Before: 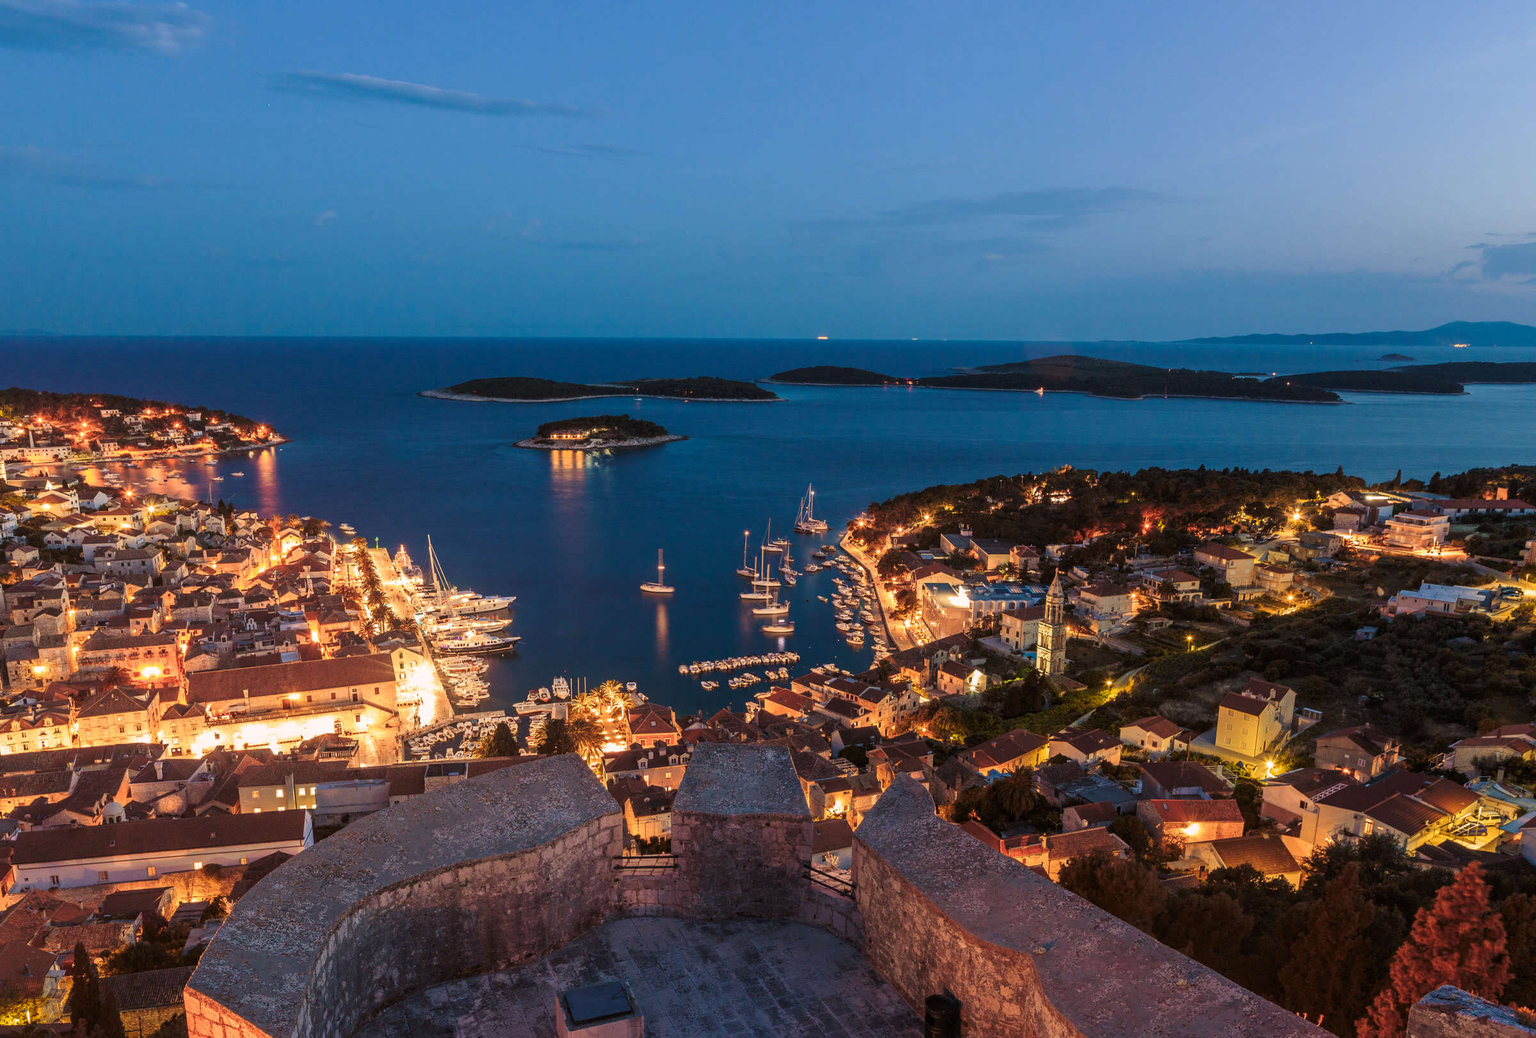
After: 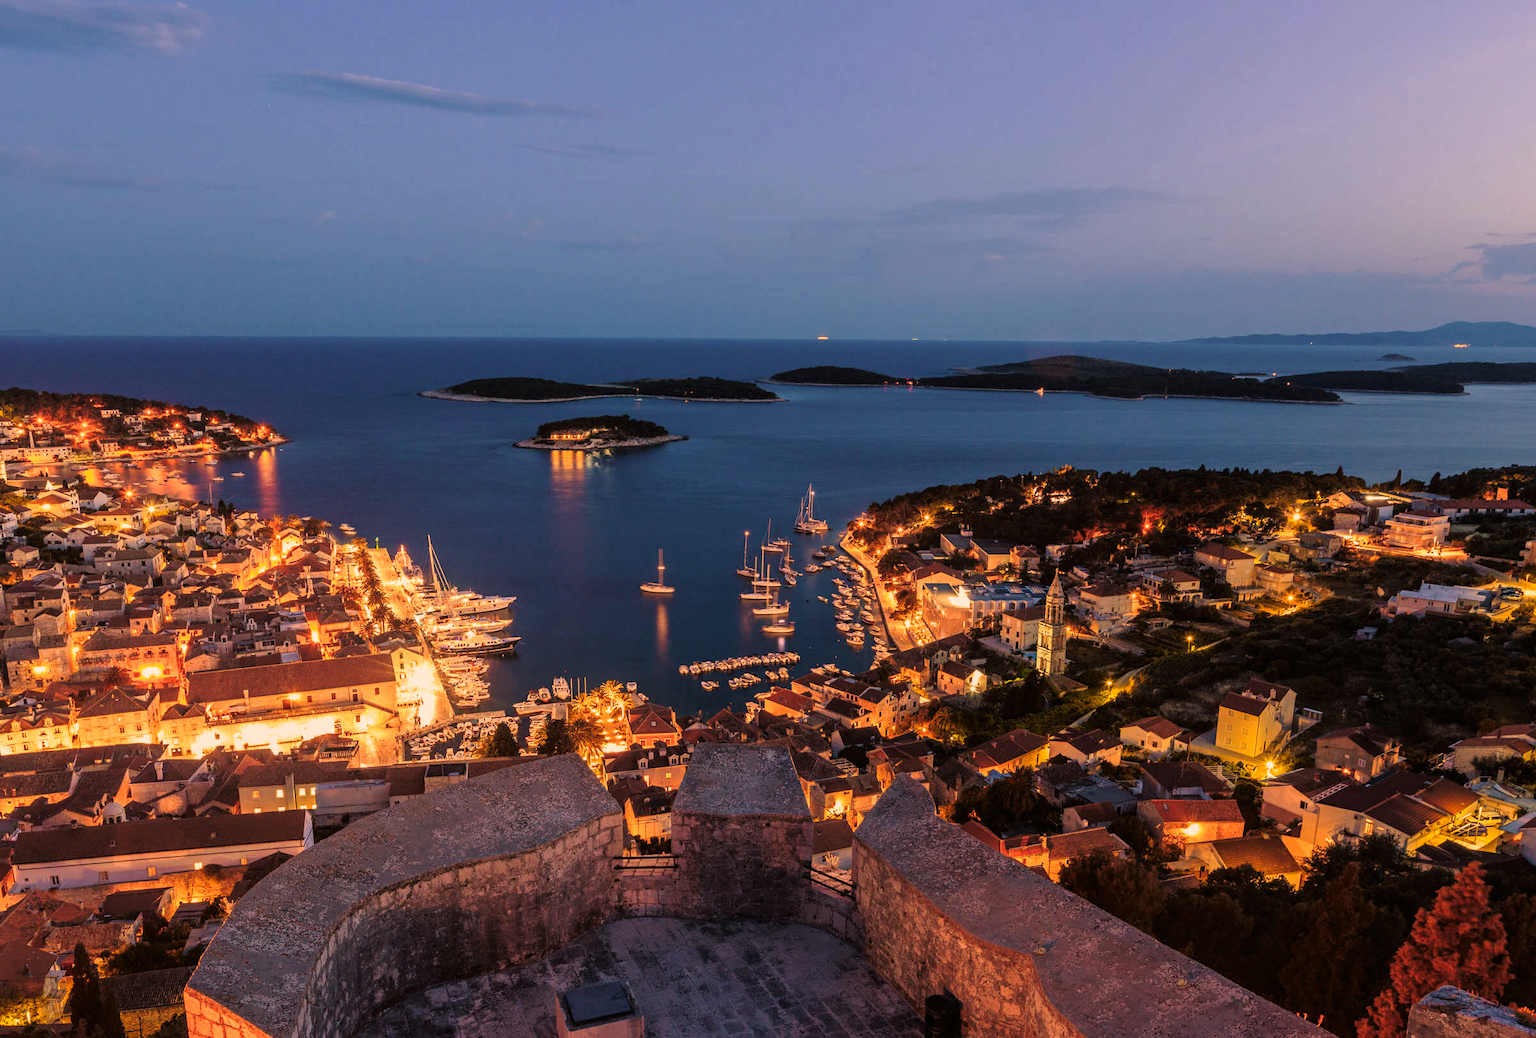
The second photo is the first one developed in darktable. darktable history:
rgb curve: curves: ch0 [(0, 0) (0.136, 0.078) (0.262, 0.245) (0.414, 0.42) (1, 1)], compensate middle gray true, preserve colors basic power
color correction: highlights a* 17.88, highlights b* 18.79
white balance: red 1, blue 1
